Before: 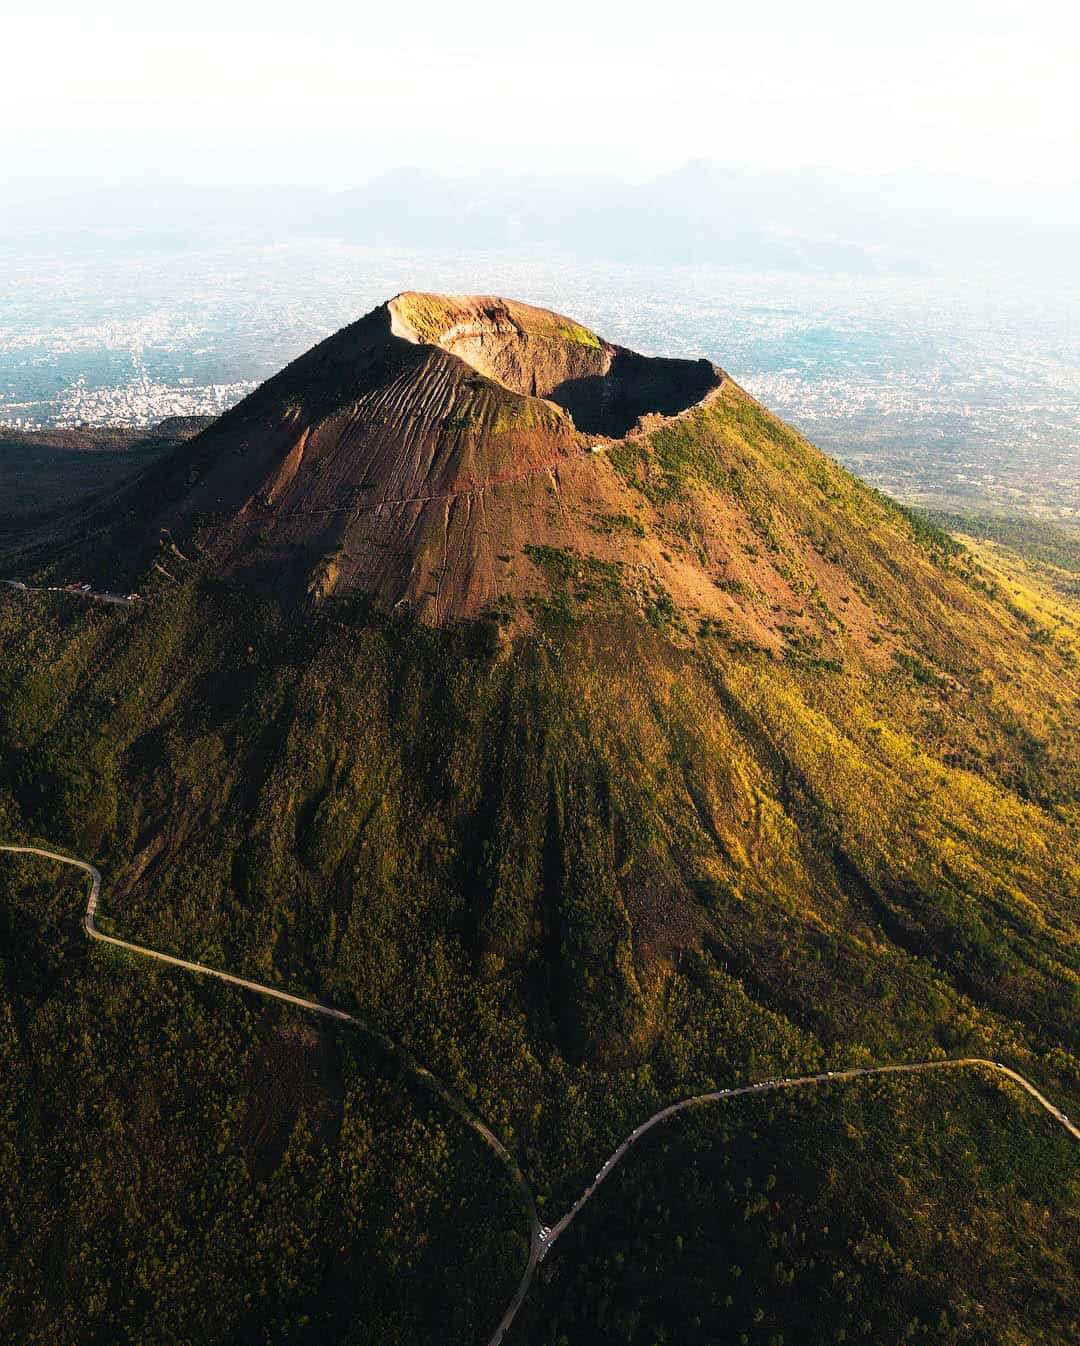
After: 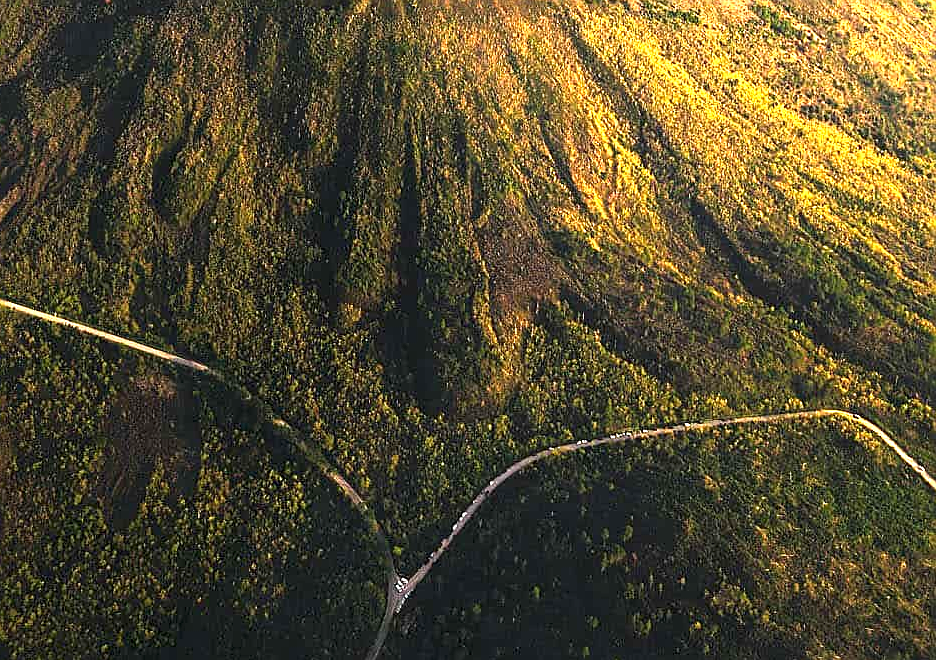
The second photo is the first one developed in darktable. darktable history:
crop and rotate: left 13.322%, top 48.236%, bottom 2.723%
exposure: black level correction 0, exposure 1.453 EV, compensate highlight preservation false
sharpen: on, module defaults
